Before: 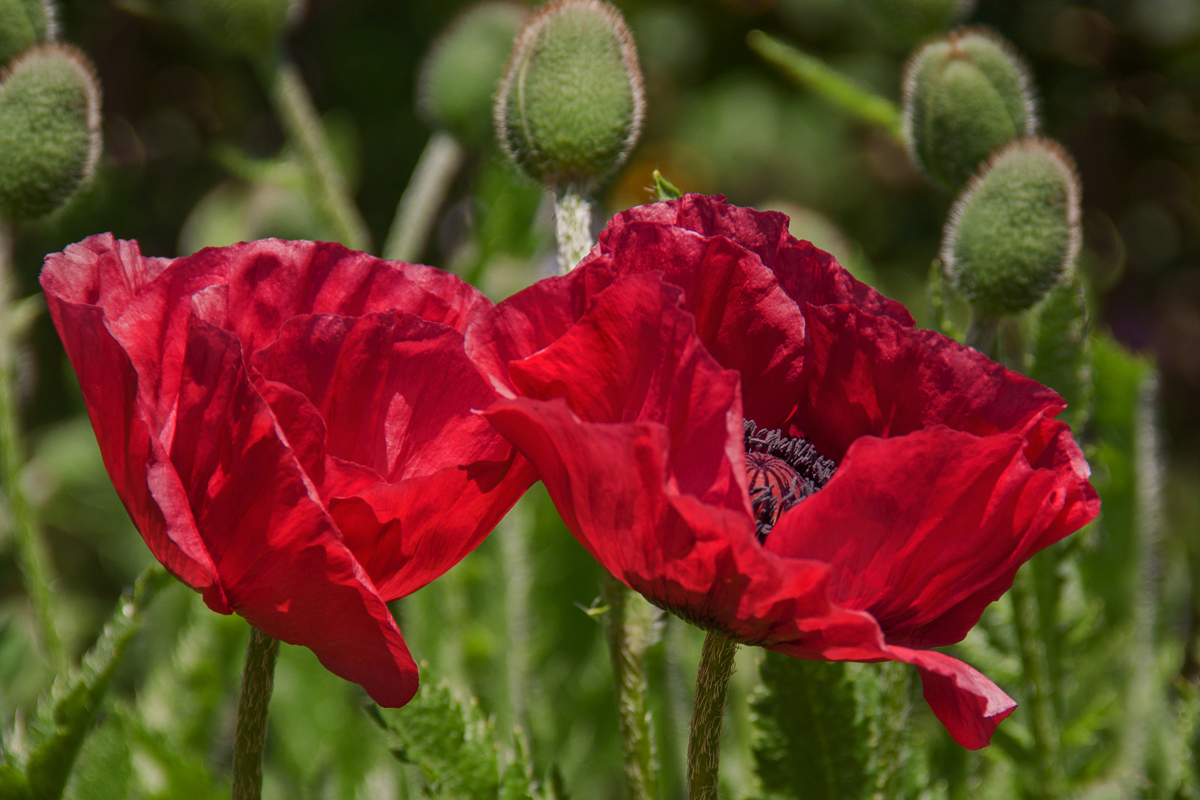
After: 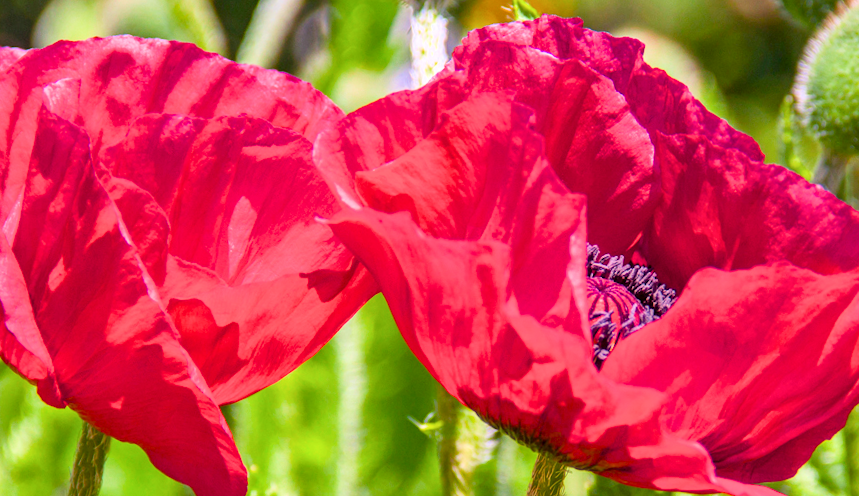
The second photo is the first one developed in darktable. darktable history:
crop and rotate: angle -3.37°, left 9.79%, top 20.73%, right 12.42%, bottom 11.82%
color calibration: illuminant custom, x 0.363, y 0.385, temperature 4528.03 K
exposure: black level correction 0, exposure 2 EV, compensate highlight preservation false
filmic rgb: black relative exposure -7.65 EV, white relative exposure 4.56 EV, hardness 3.61, color science v6 (2022)
color balance rgb: linear chroma grading › global chroma 15%, perceptual saturation grading › global saturation 30%
local contrast: on, module defaults
